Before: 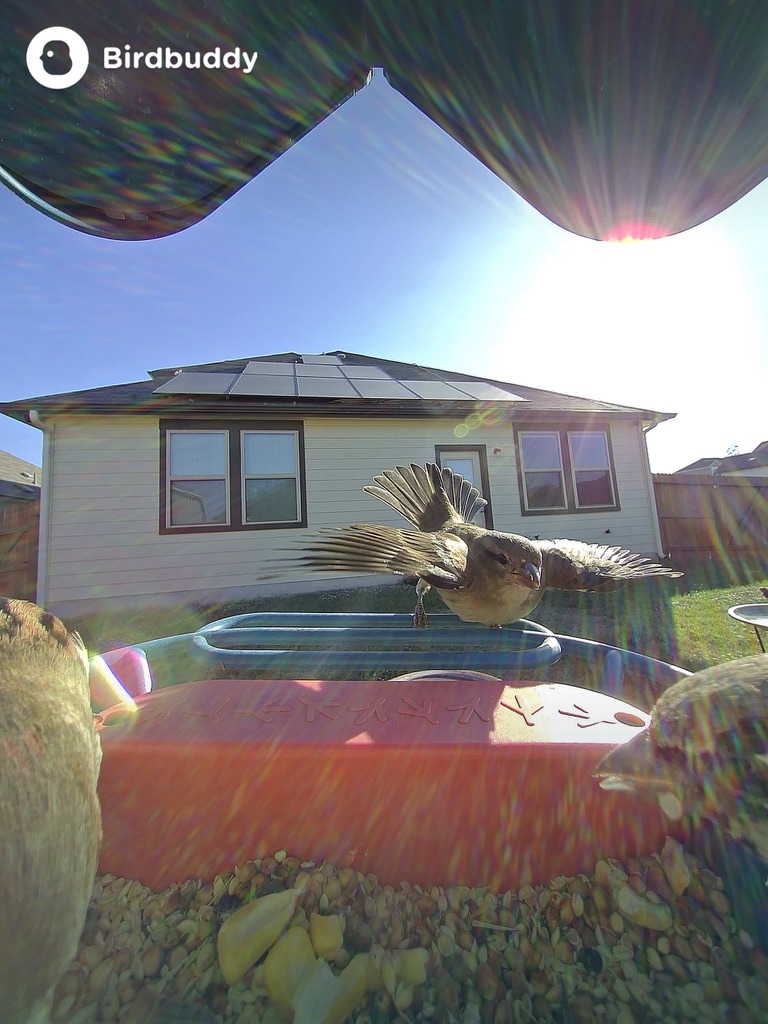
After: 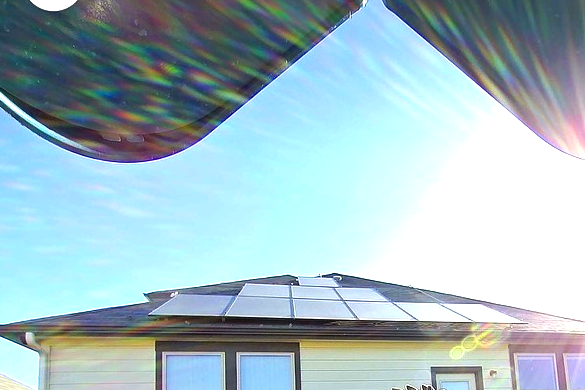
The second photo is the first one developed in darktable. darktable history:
color balance rgb: perceptual saturation grading › global saturation 30%, global vibrance 10%
crop: left 0.579%, top 7.627%, right 23.167%, bottom 54.275%
levels: levels [0.012, 0.367, 0.697]
